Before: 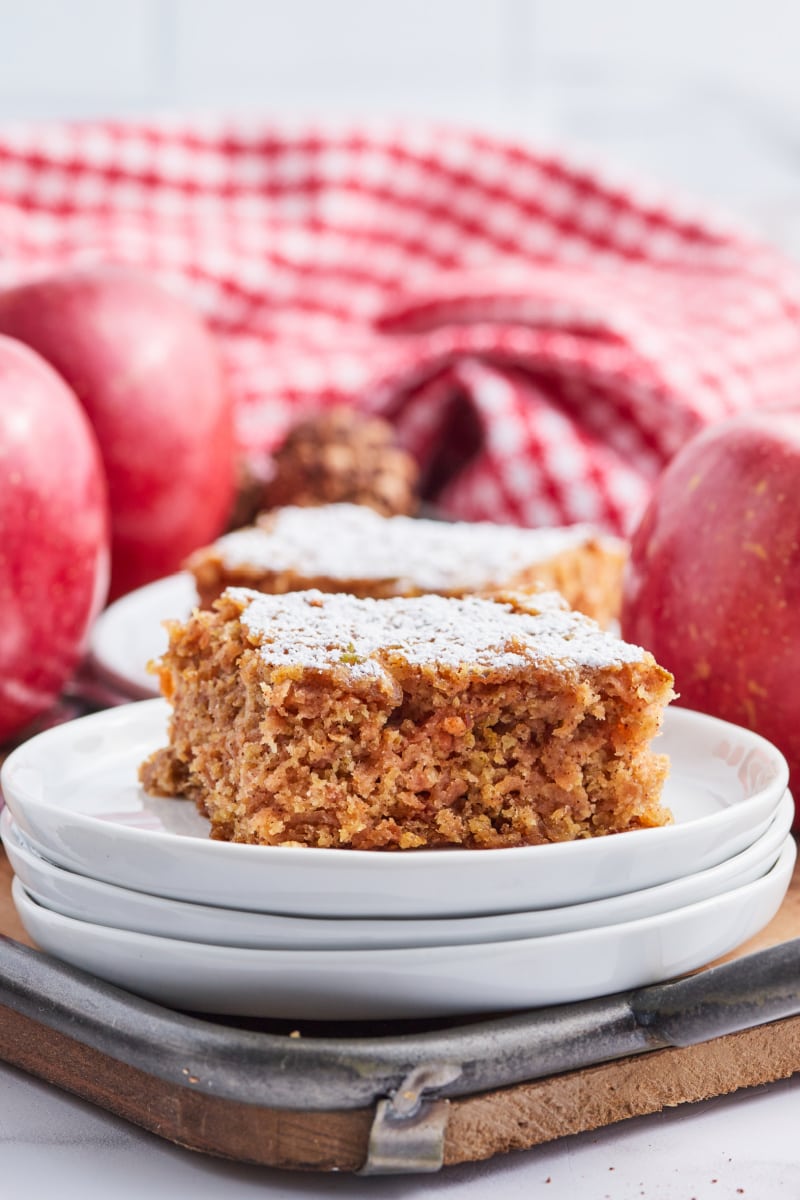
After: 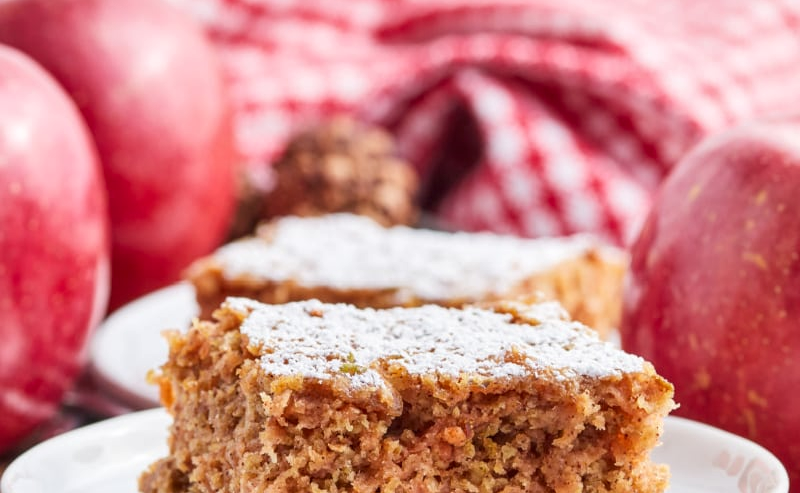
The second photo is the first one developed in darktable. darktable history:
local contrast: highlights 100%, shadows 102%, detail 119%, midtone range 0.2
crop and rotate: top 24.238%, bottom 34.623%
